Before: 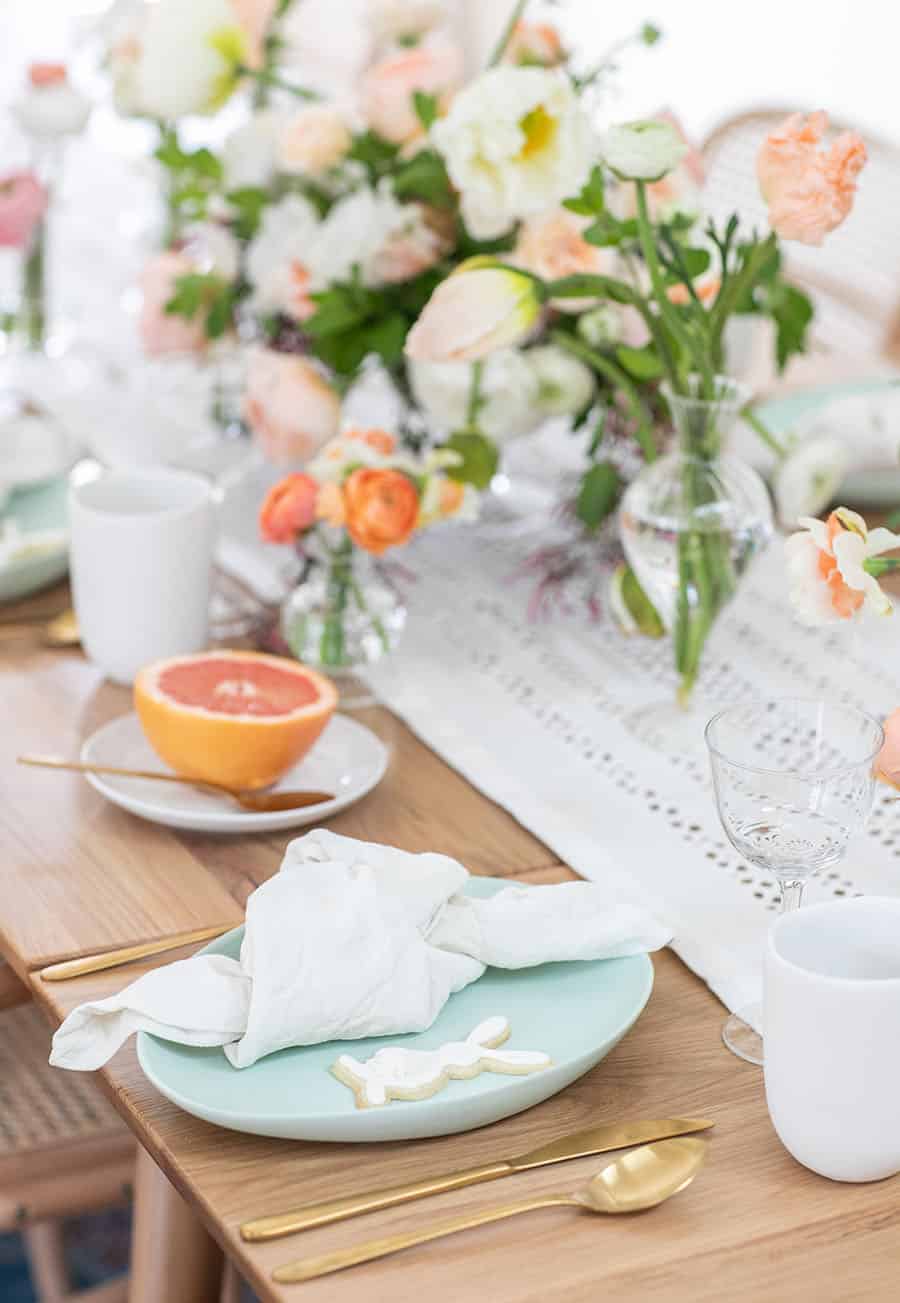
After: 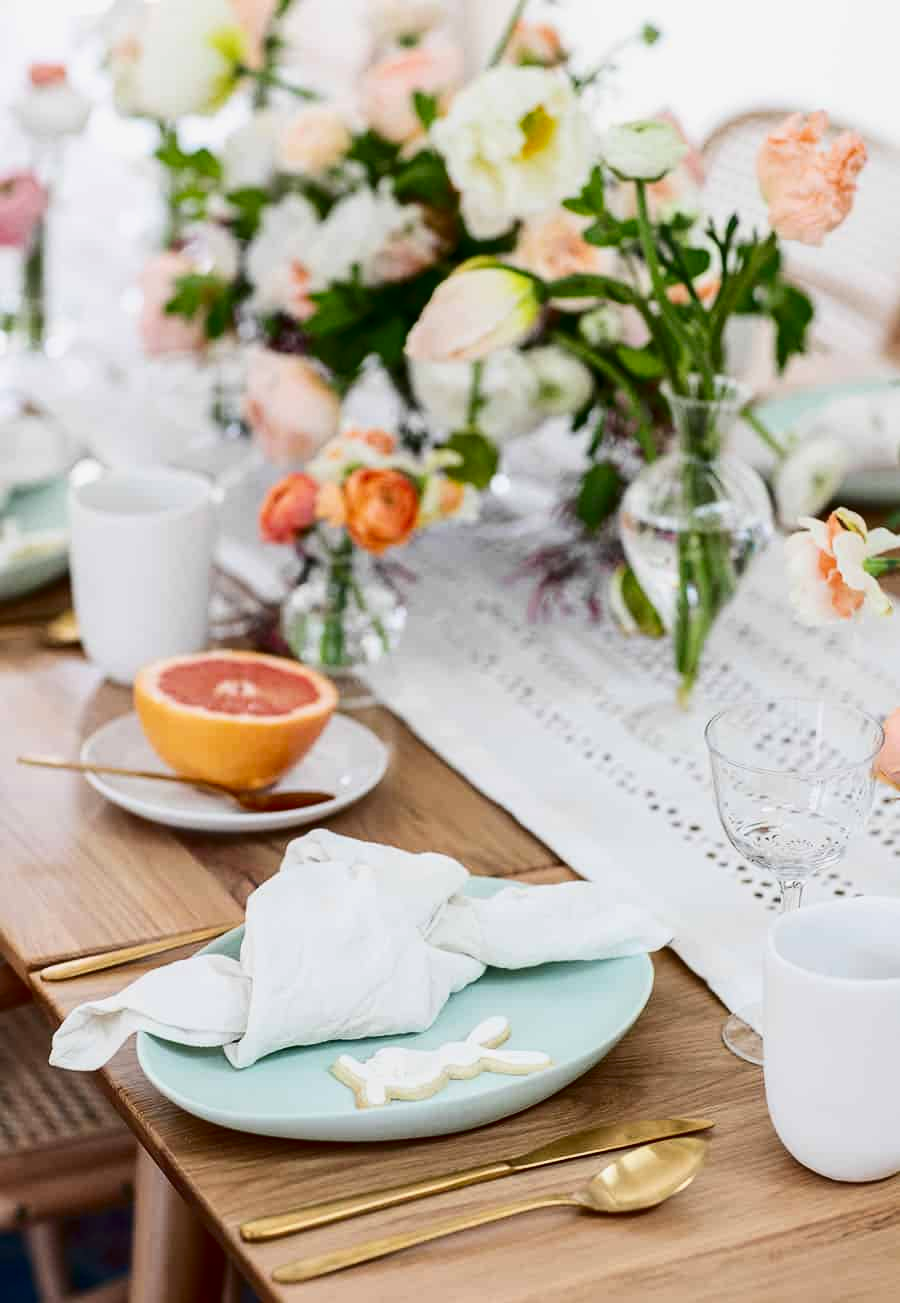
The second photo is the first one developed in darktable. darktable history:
exposure: black level correction 0.009, exposure -0.159 EV, compensate highlight preservation false
contrast brightness saturation: contrast 0.24, brightness -0.24, saturation 0.14
